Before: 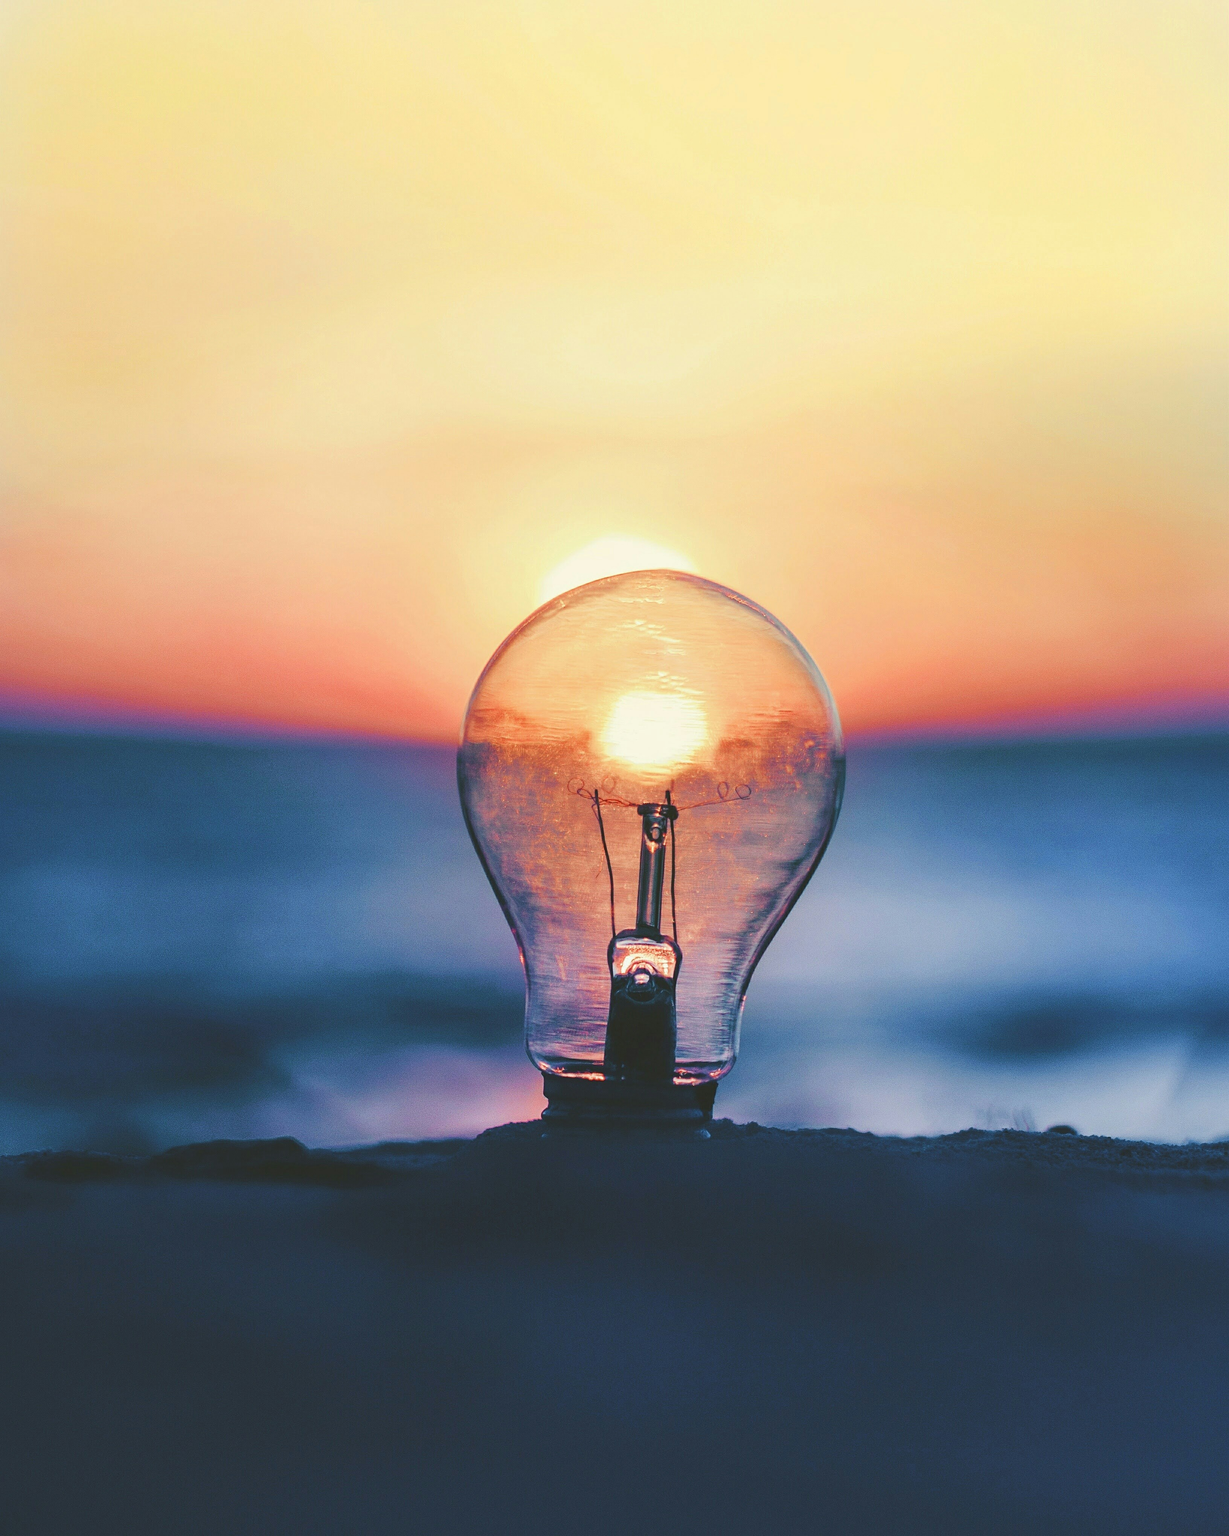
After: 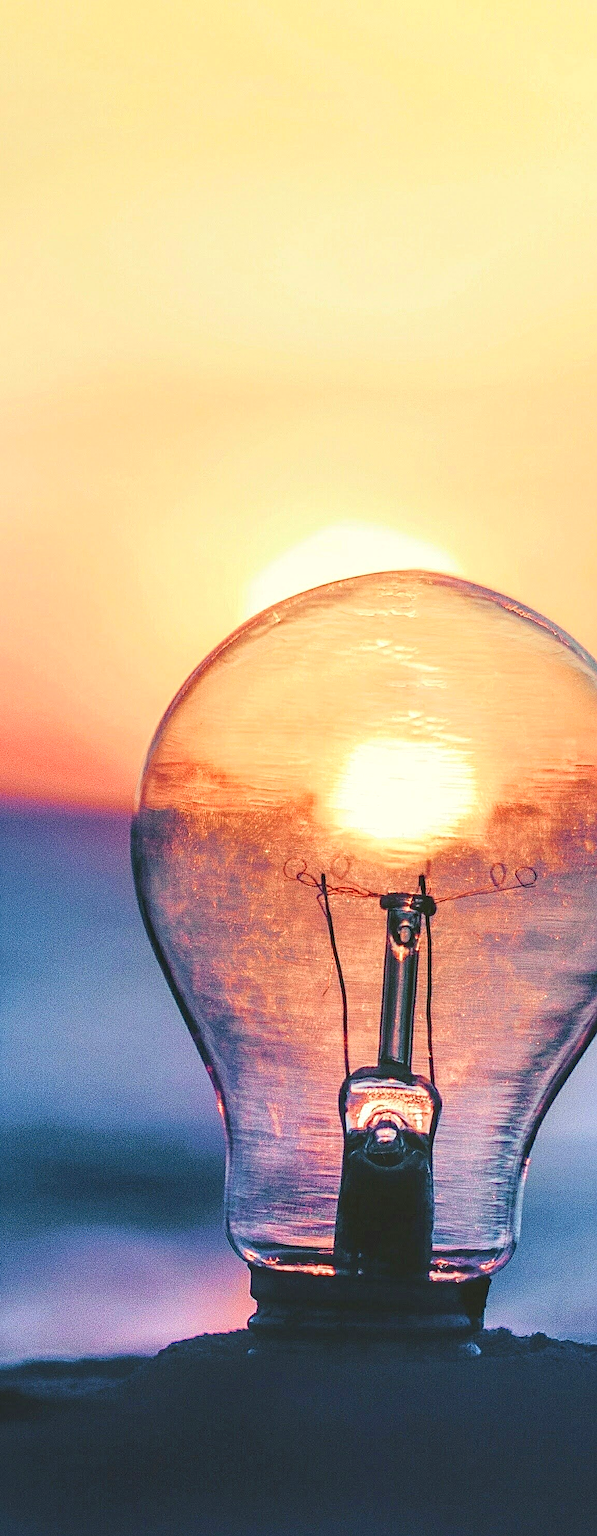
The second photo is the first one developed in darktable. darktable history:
tone curve: curves: ch0 [(0, 0.028) (0.138, 0.156) (0.468, 0.516) (0.754, 0.823) (1, 1)], color space Lab, linked channels, preserve colors none
local contrast: detail 130%
haze removal: compatibility mode true, adaptive false
sharpen: on, module defaults
crop and rotate: left 29.476%, top 10.214%, right 35.32%, bottom 17.333%
